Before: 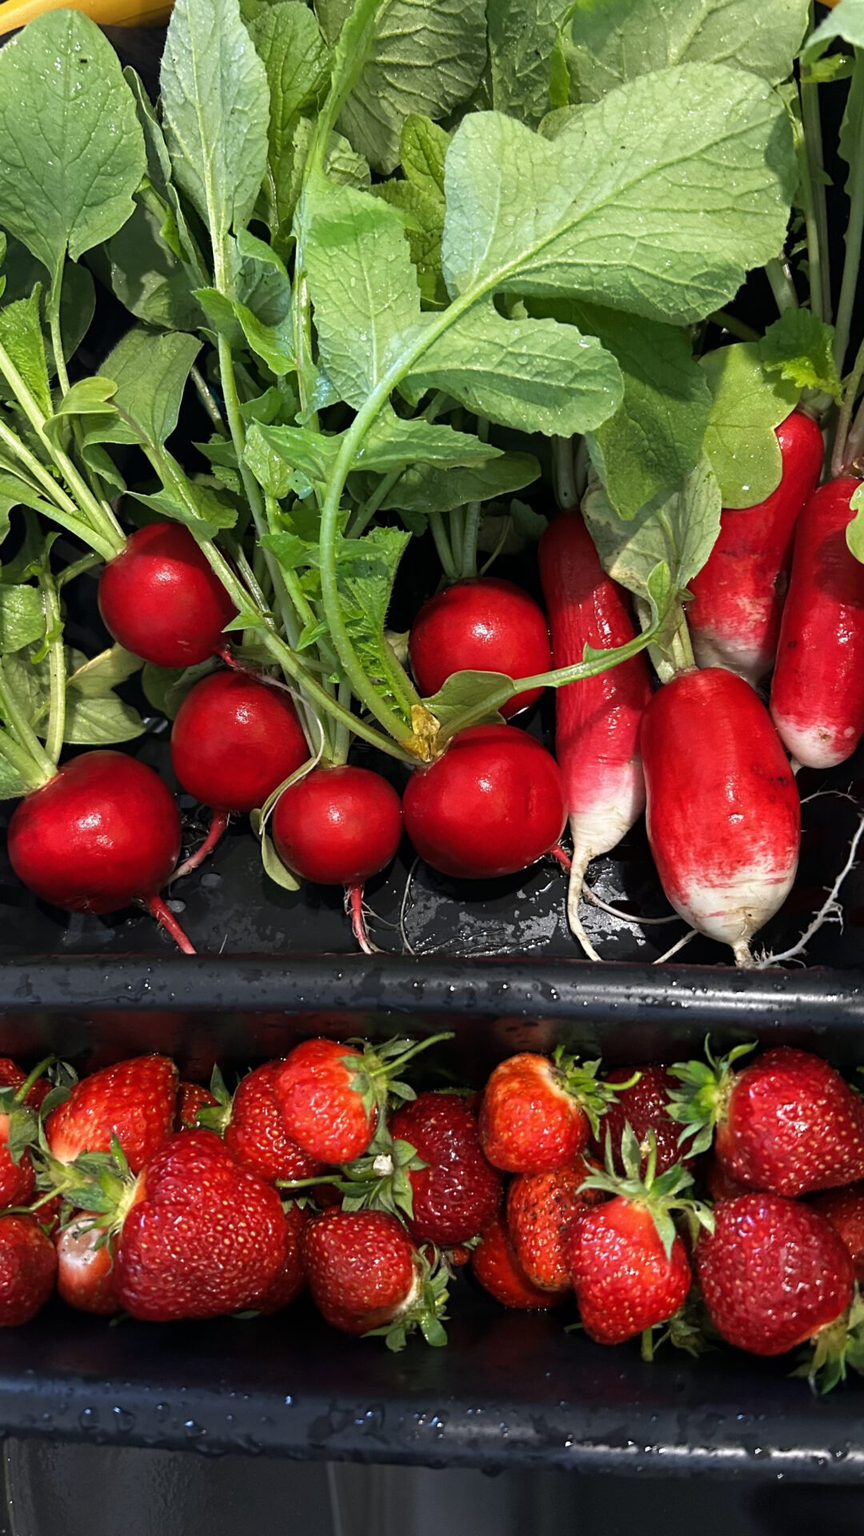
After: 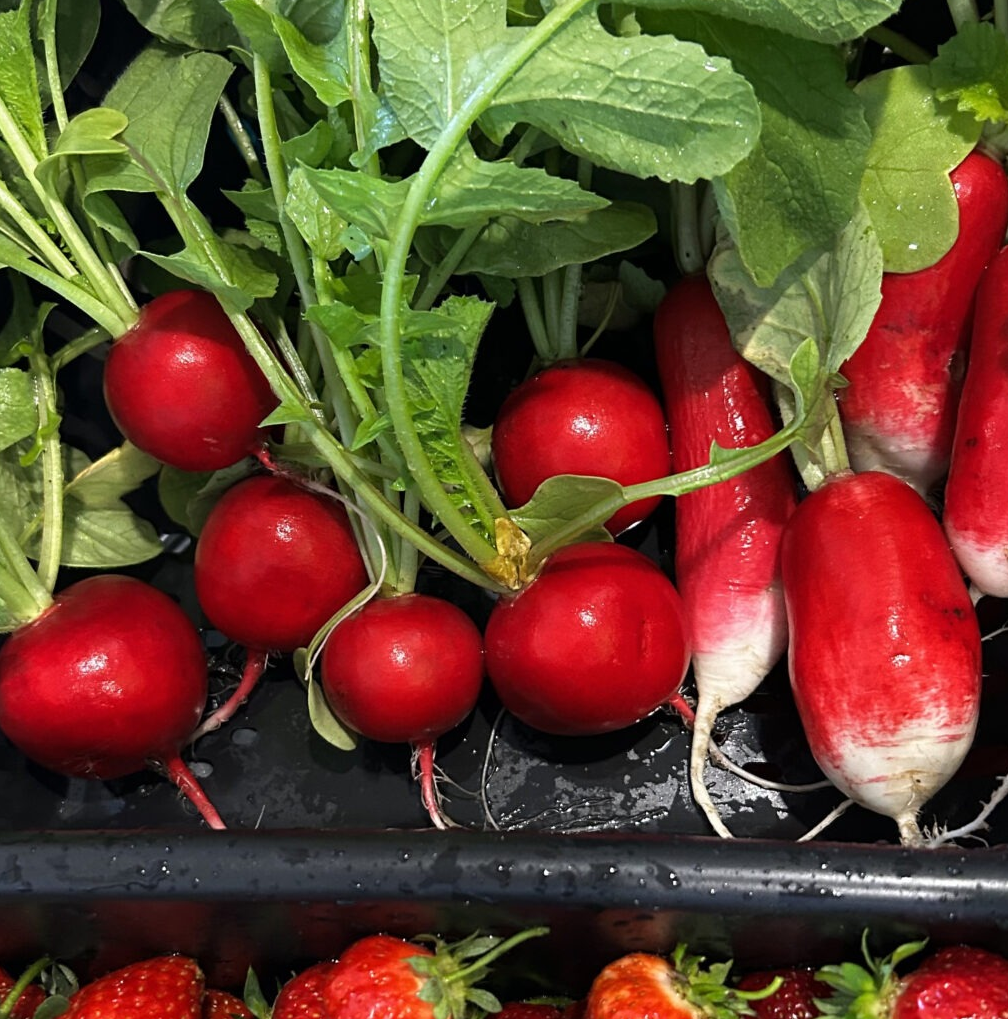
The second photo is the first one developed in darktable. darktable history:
crop: left 1.805%, top 18.907%, right 4.823%, bottom 27.982%
